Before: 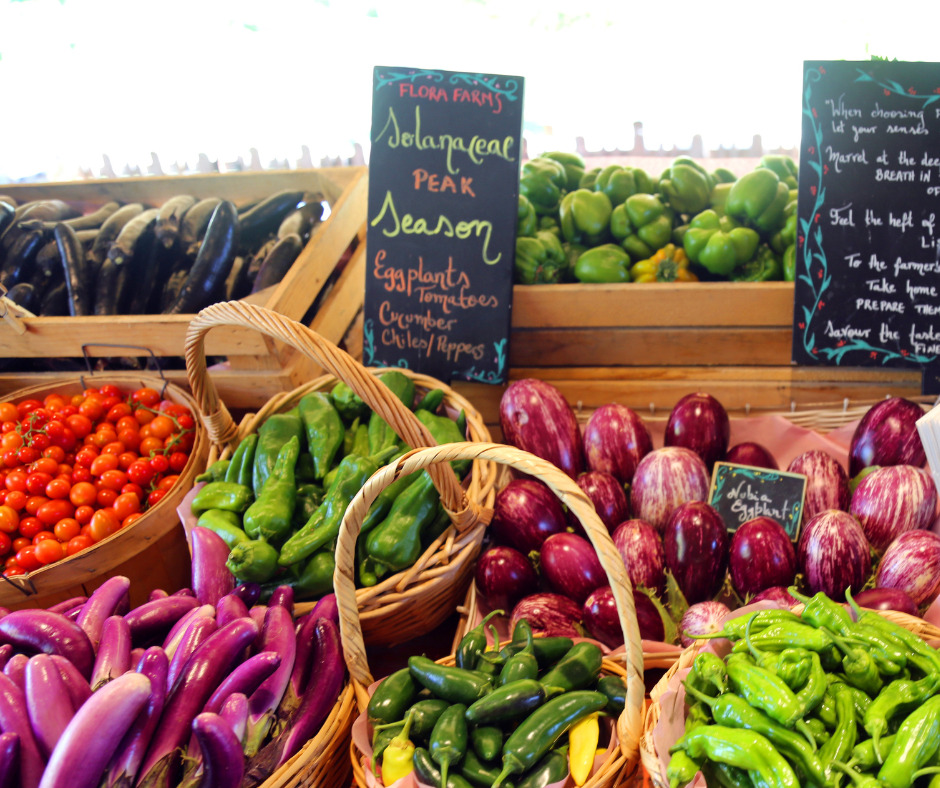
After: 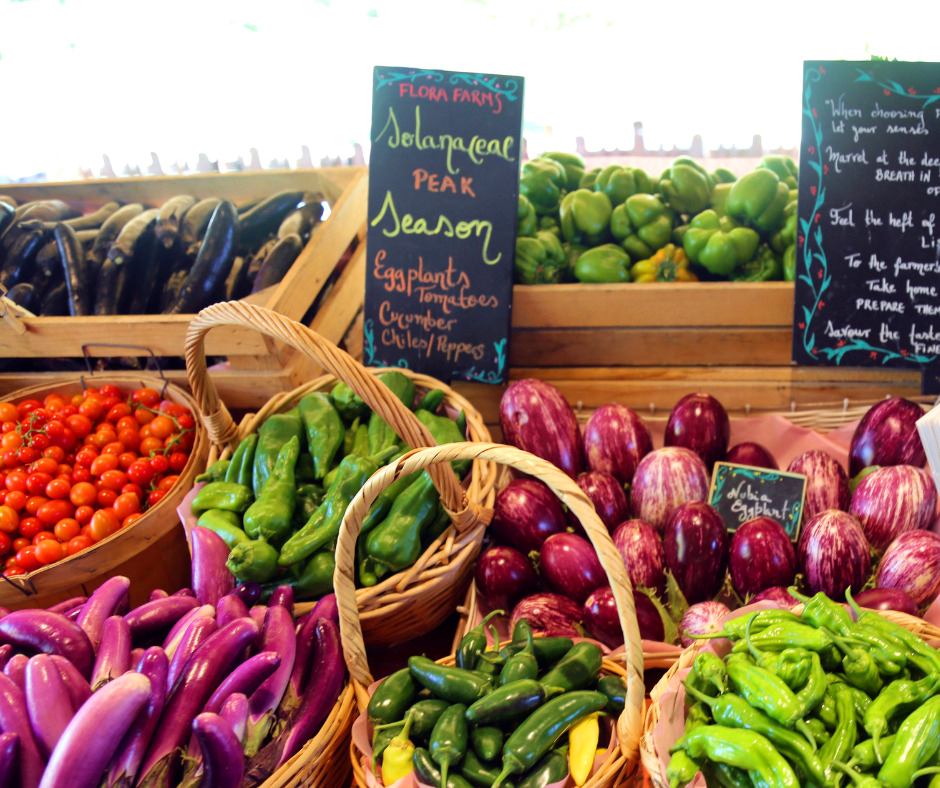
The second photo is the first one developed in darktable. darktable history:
local contrast: mode bilateral grid, contrast 100, coarseness 100, detail 108%, midtone range 0.2
velvia: on, module defaults
